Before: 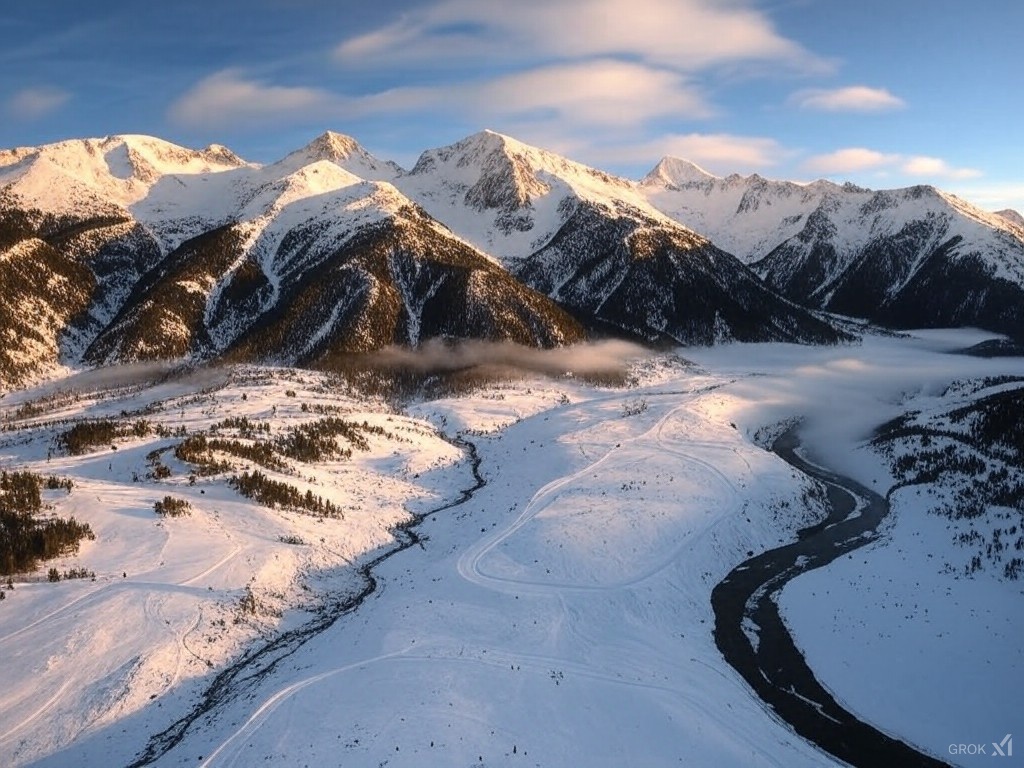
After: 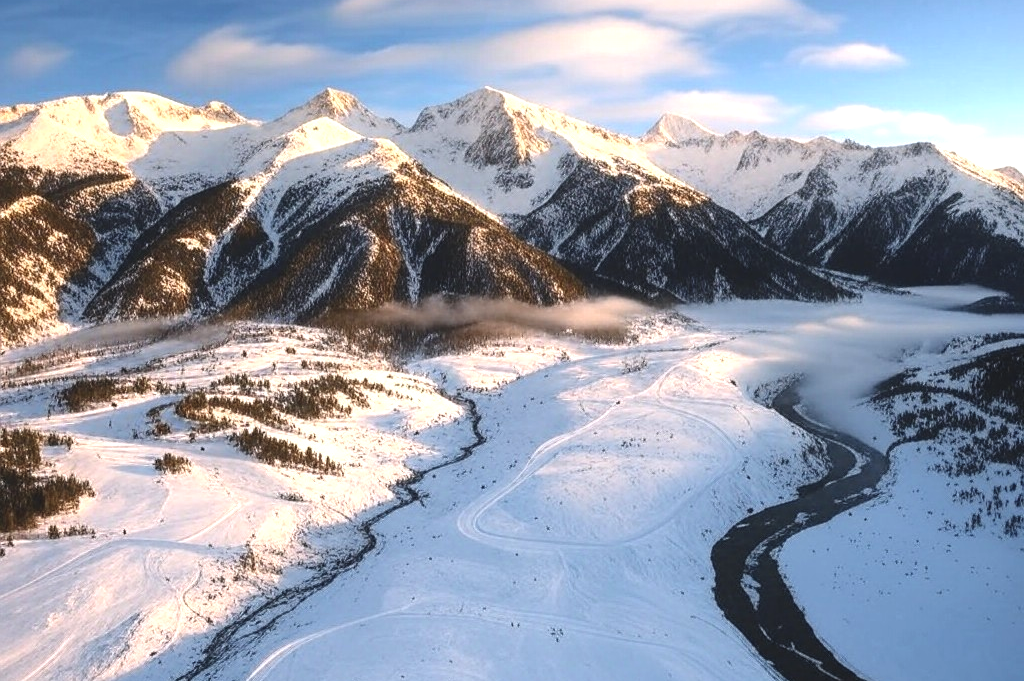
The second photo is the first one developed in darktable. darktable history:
exposure: black level correction -0.005, exposure 0.622 EV, compensate highlight preservation false
crop and rotate: top 5.609%, bottom 5.609%
